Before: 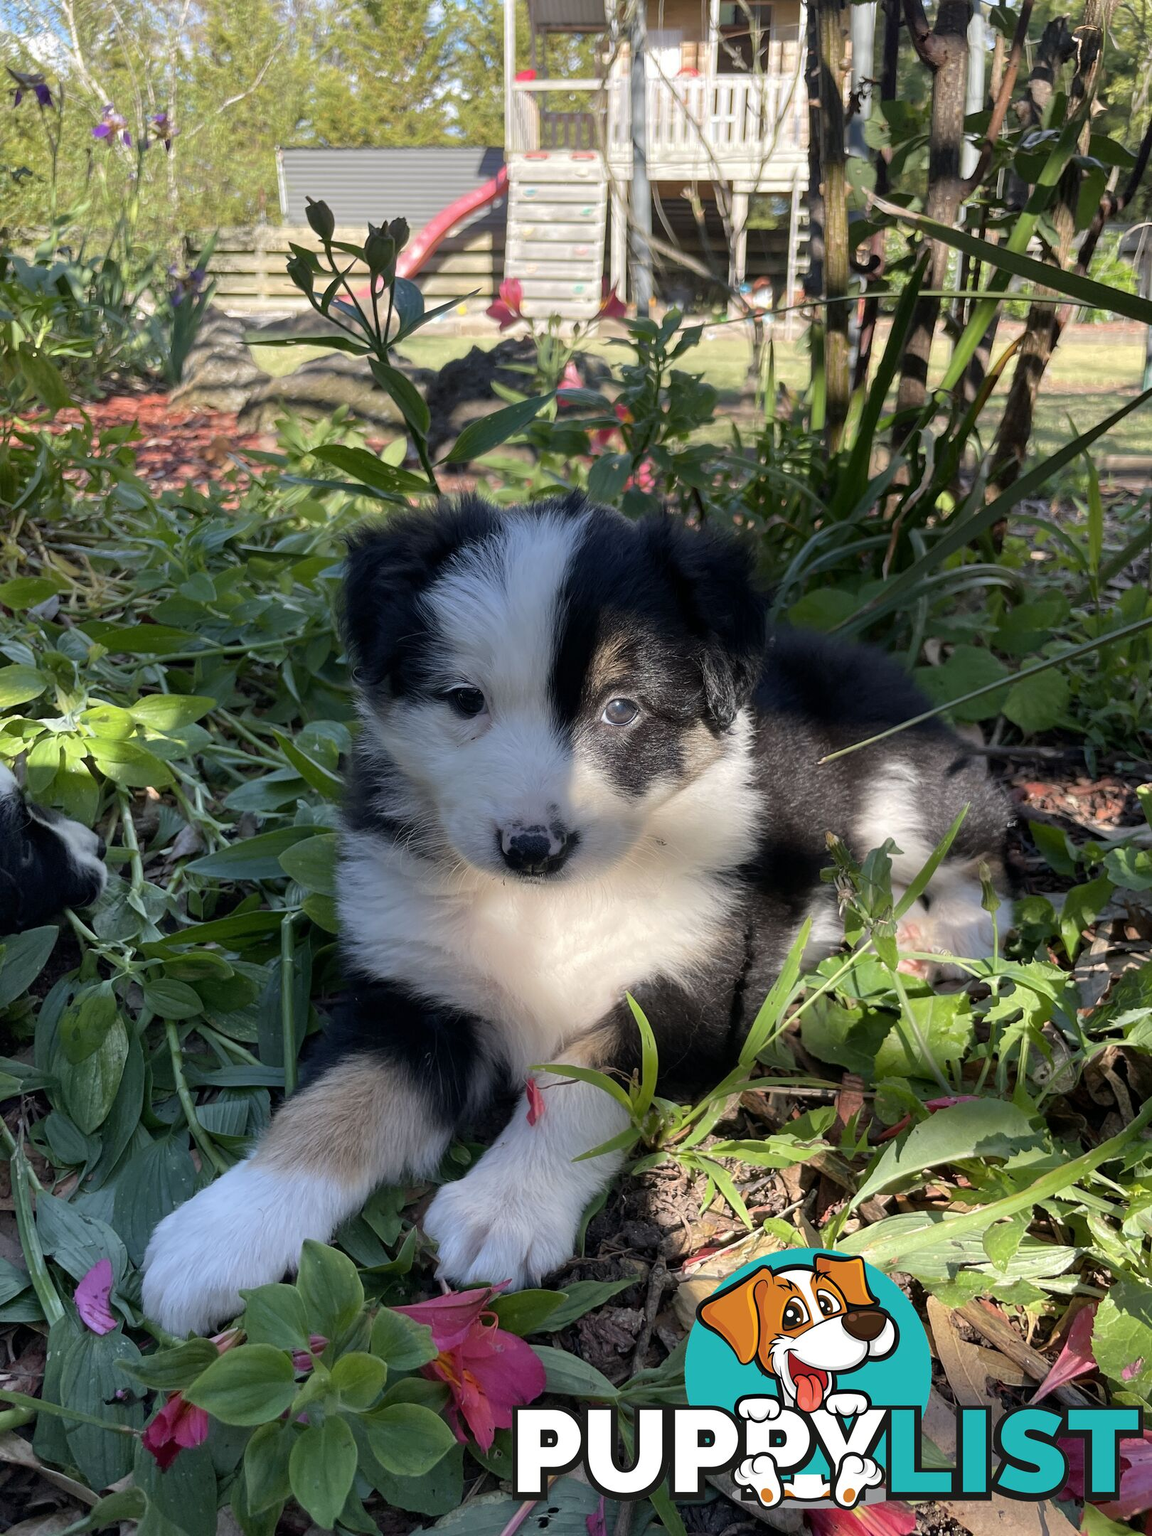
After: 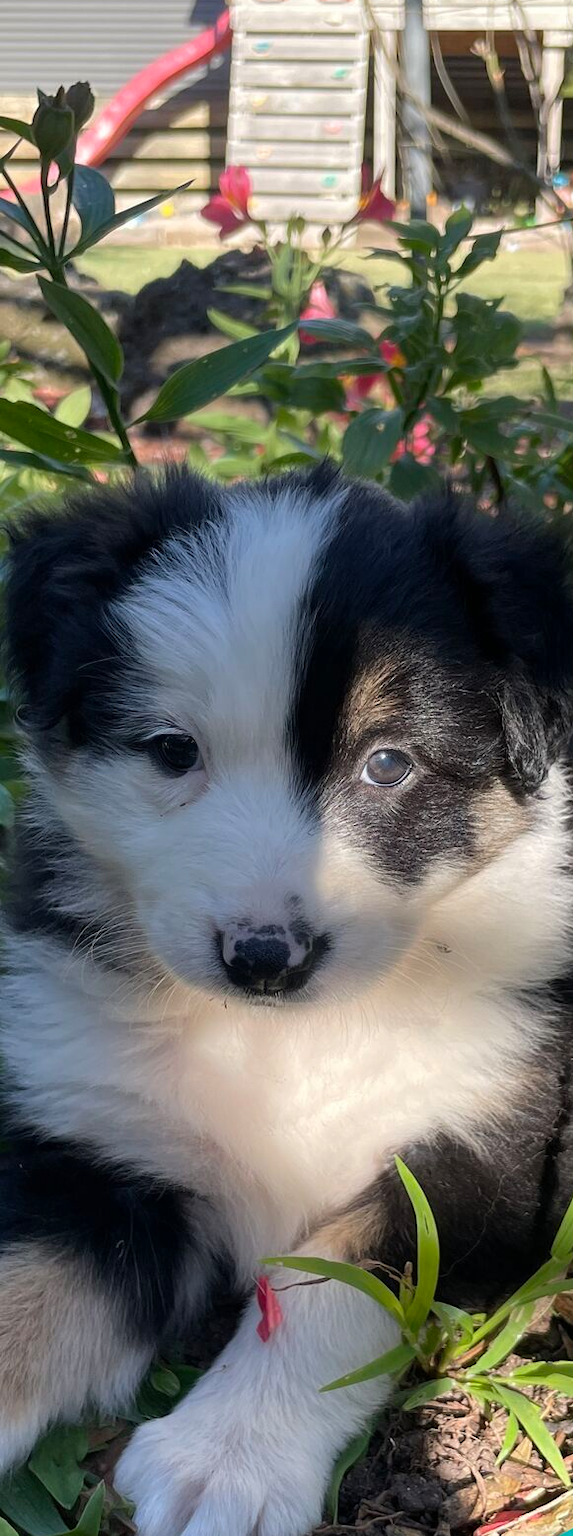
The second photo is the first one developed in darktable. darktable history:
crop and rotate: left 29.651%, top 10.38%, right 34.464%, bottom 17.508%
